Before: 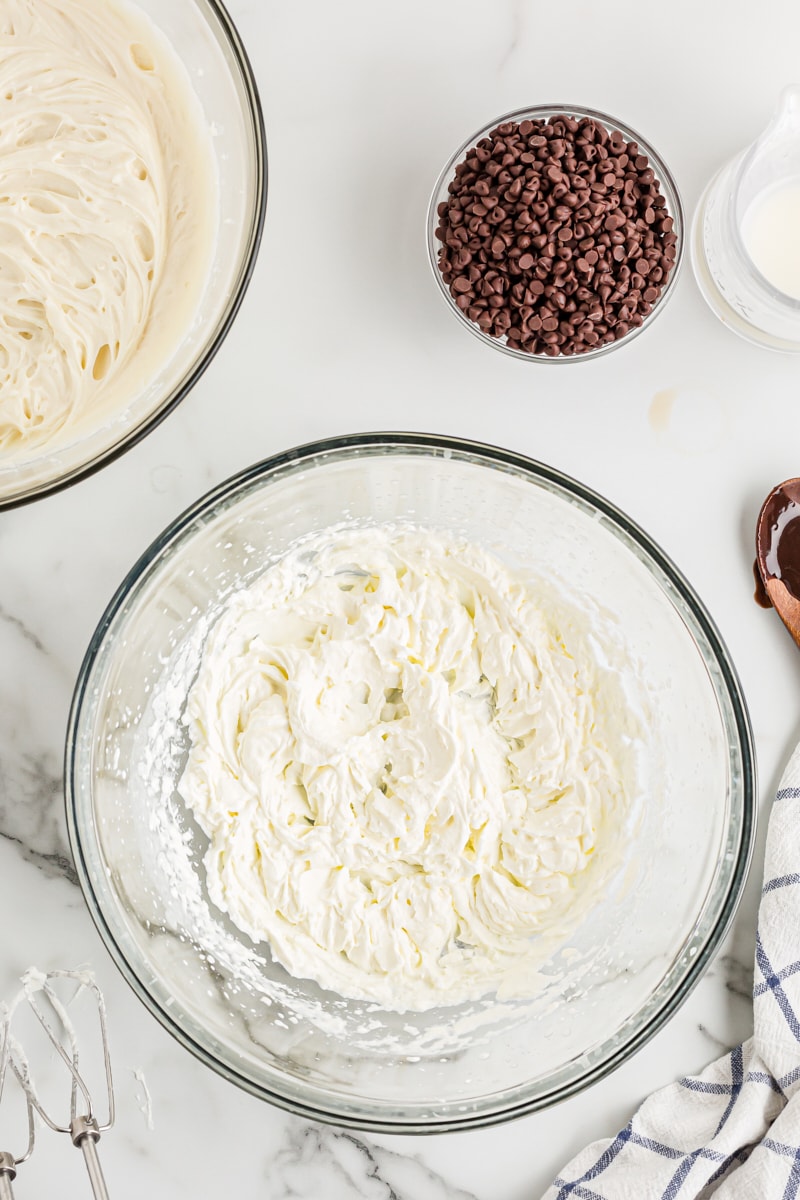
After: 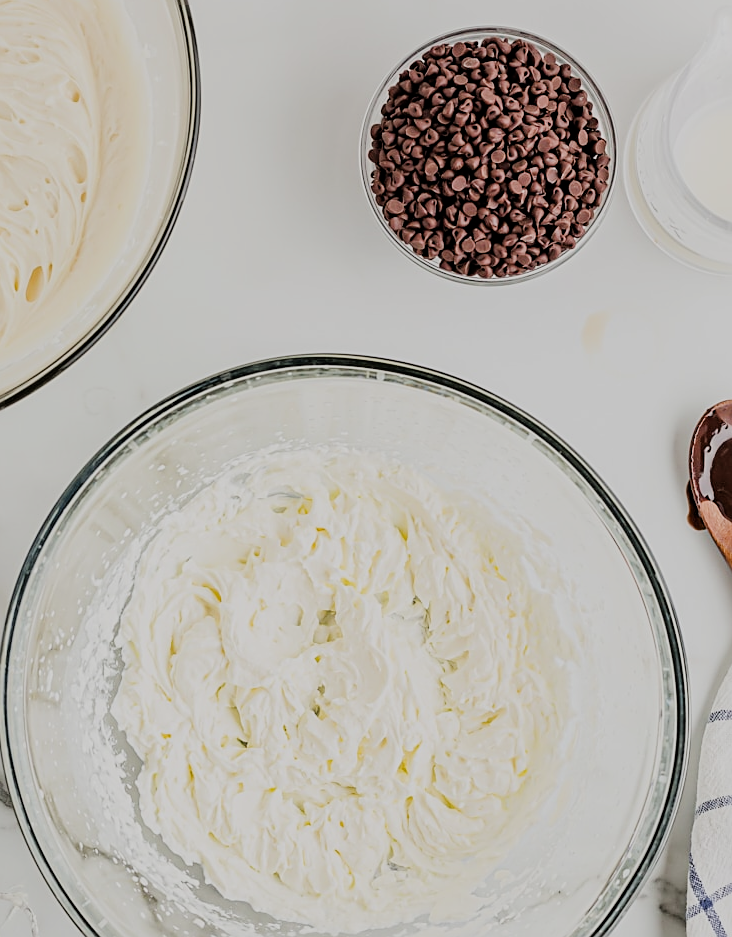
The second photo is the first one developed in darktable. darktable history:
filmic rgb: black relative exposure -6.82 EV, white relative exposure 5.9 EV, hardness 2.72
crop: left 8.444%, top 6.572%, bottom 15.31%
sharpen: on, module defaults
